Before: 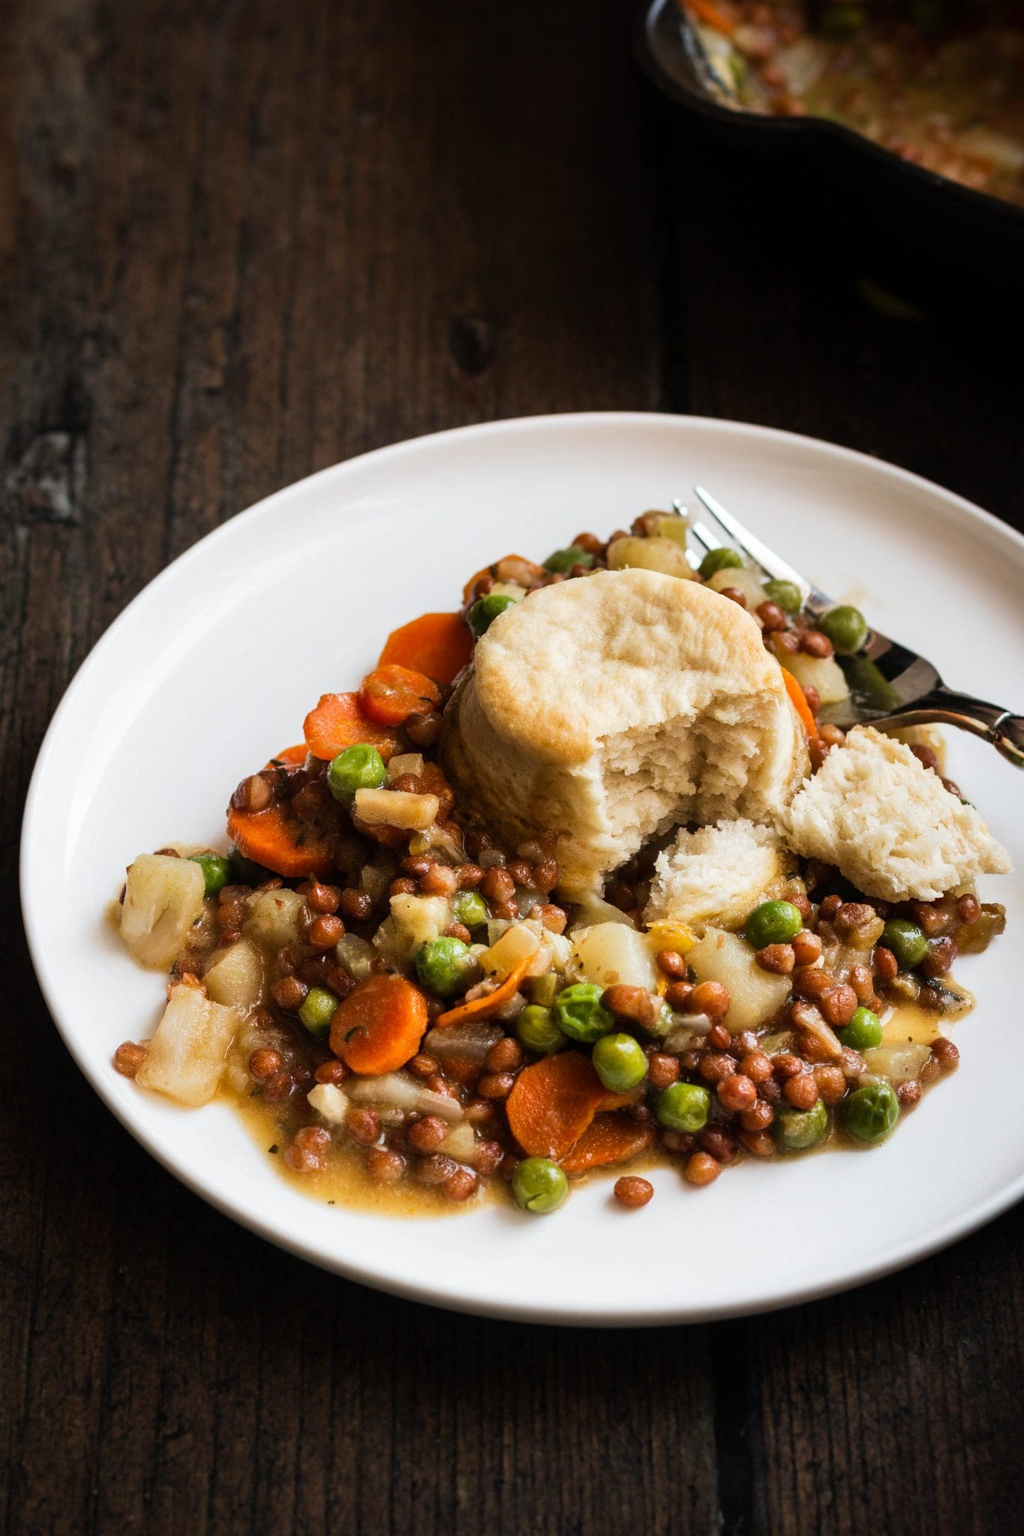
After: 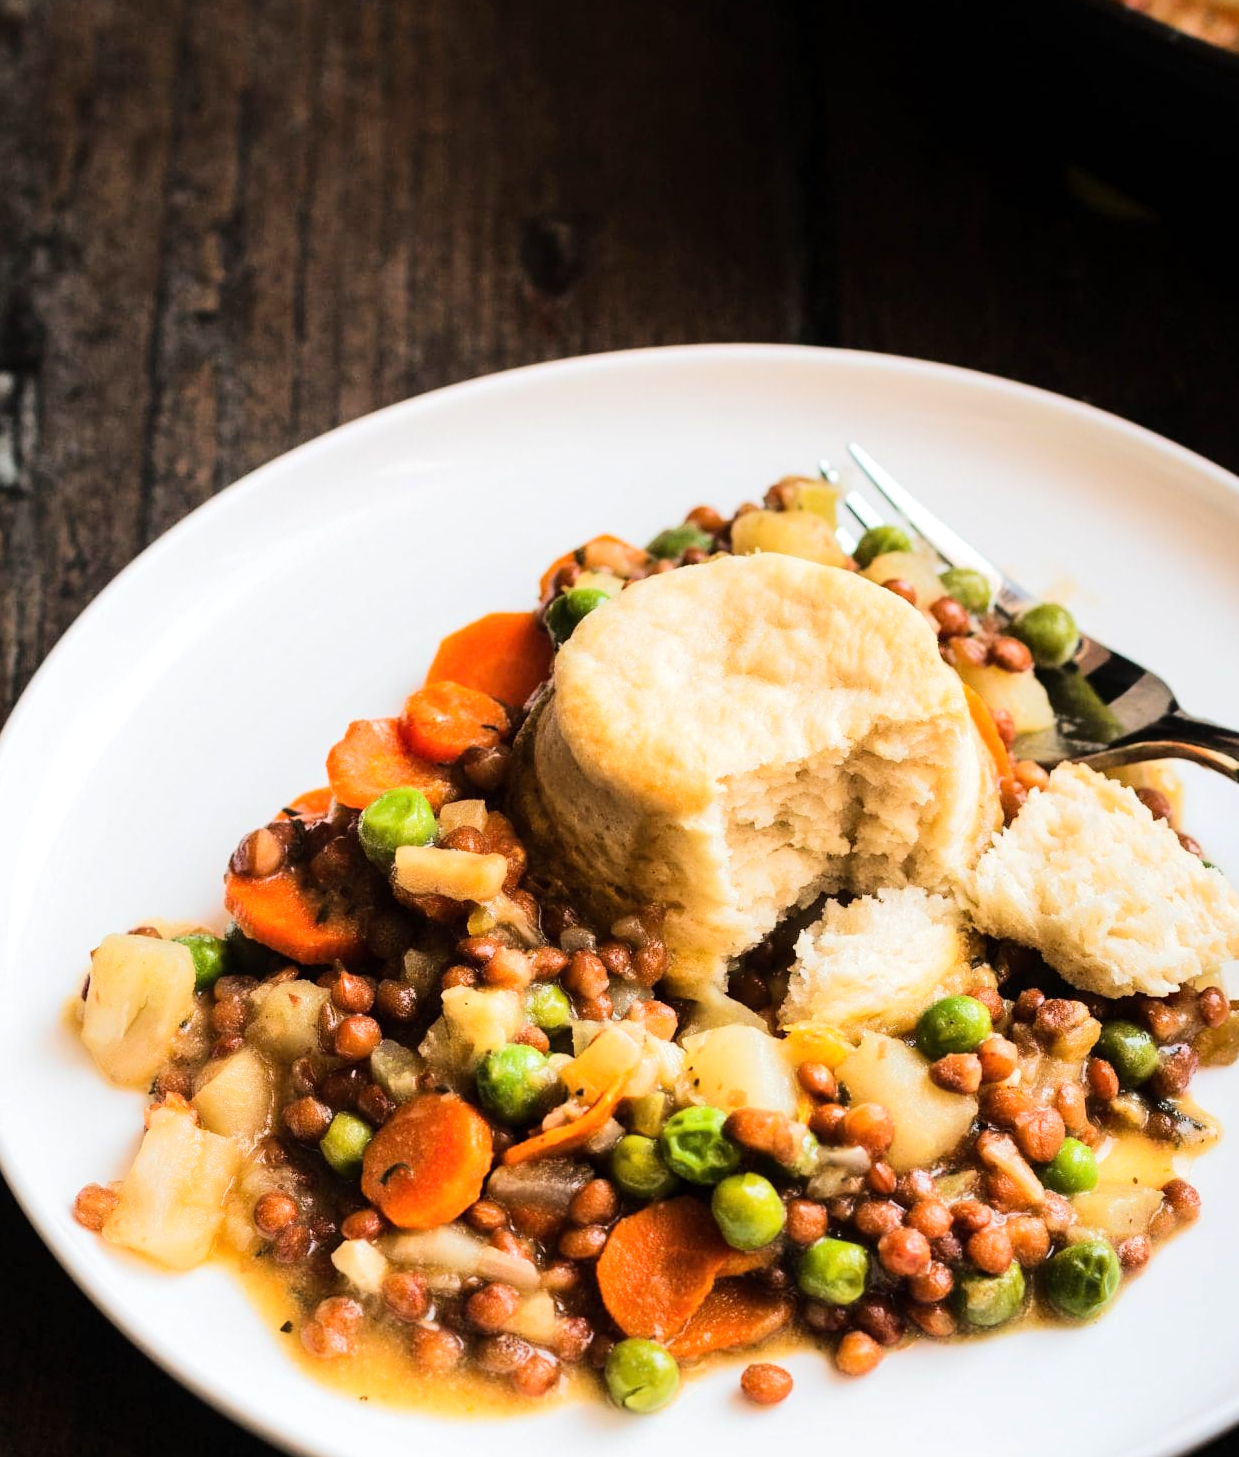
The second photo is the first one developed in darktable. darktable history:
tone equalizer: -7 EV 0.148 EV, -6 EV 0.572 EV, -5 EV 1.12 EV, -4 EV 1.3 EV, -3 EV 1.14 EV, -2 EV 0.6 EV, -1 EV 0.157 EV, edges refinement/feathering 500, mask exposure compensation -1.57 EV, preserve details no
crop: left 5.725%, top 10.022%, right 3.504%, bottom 18.817%
